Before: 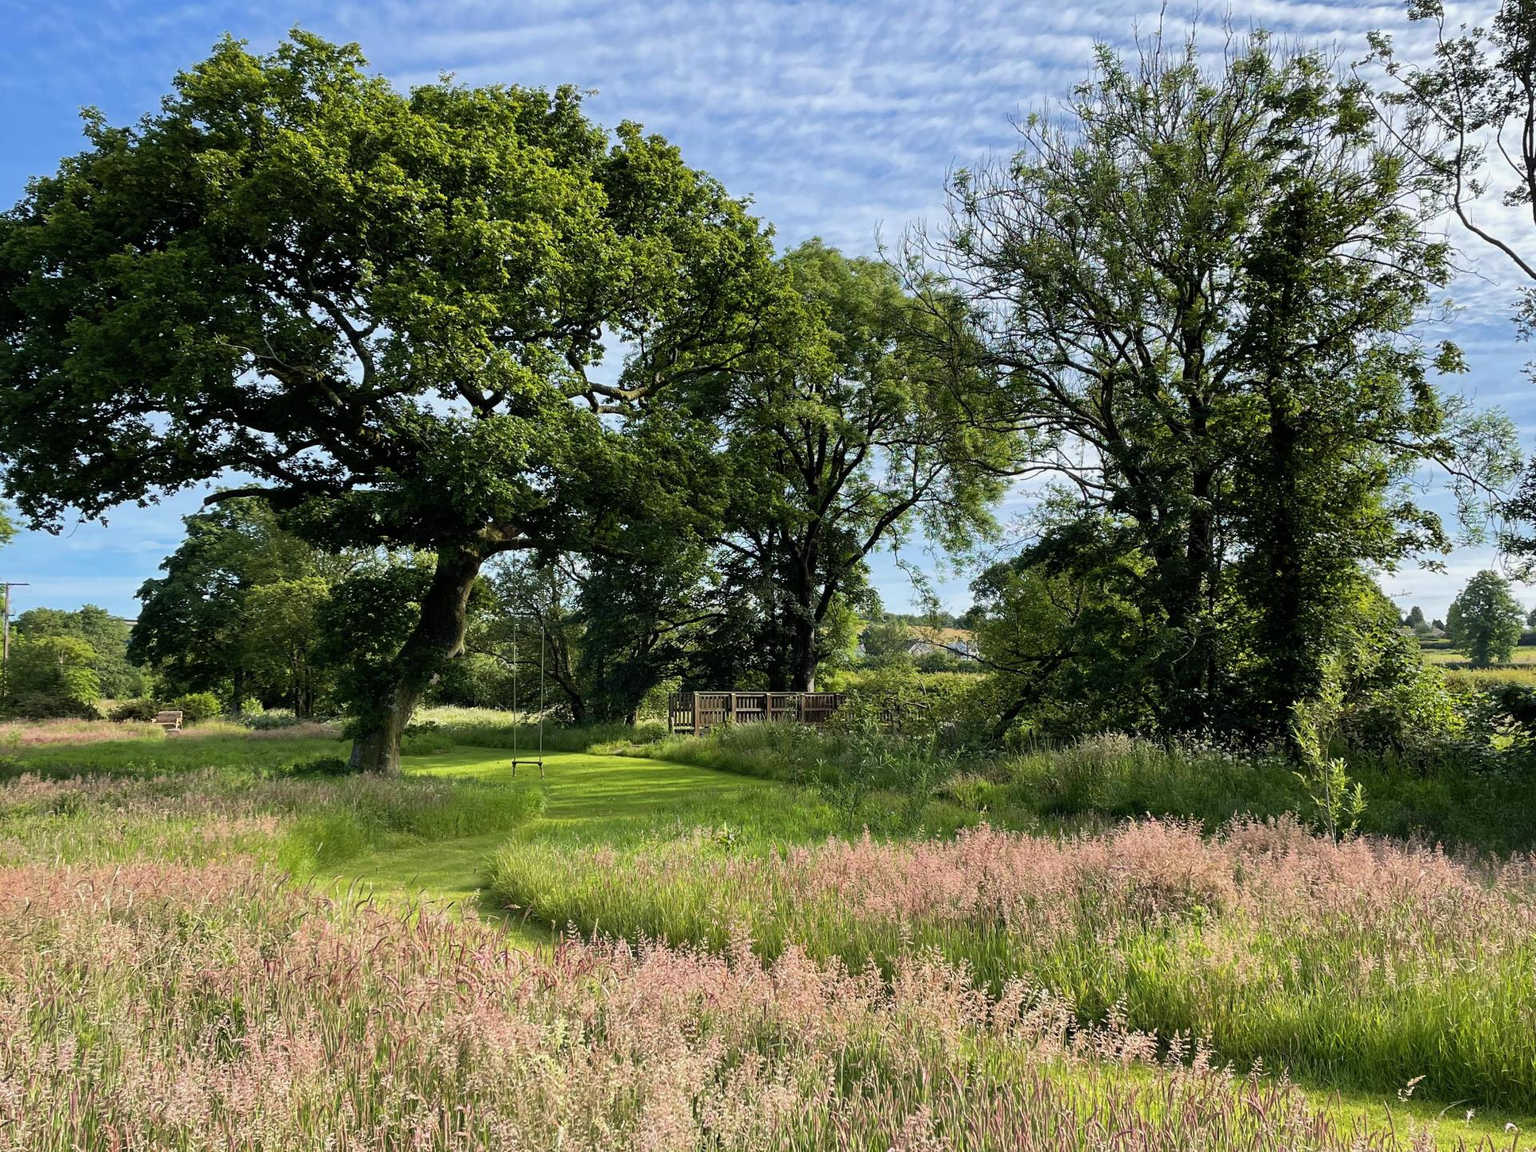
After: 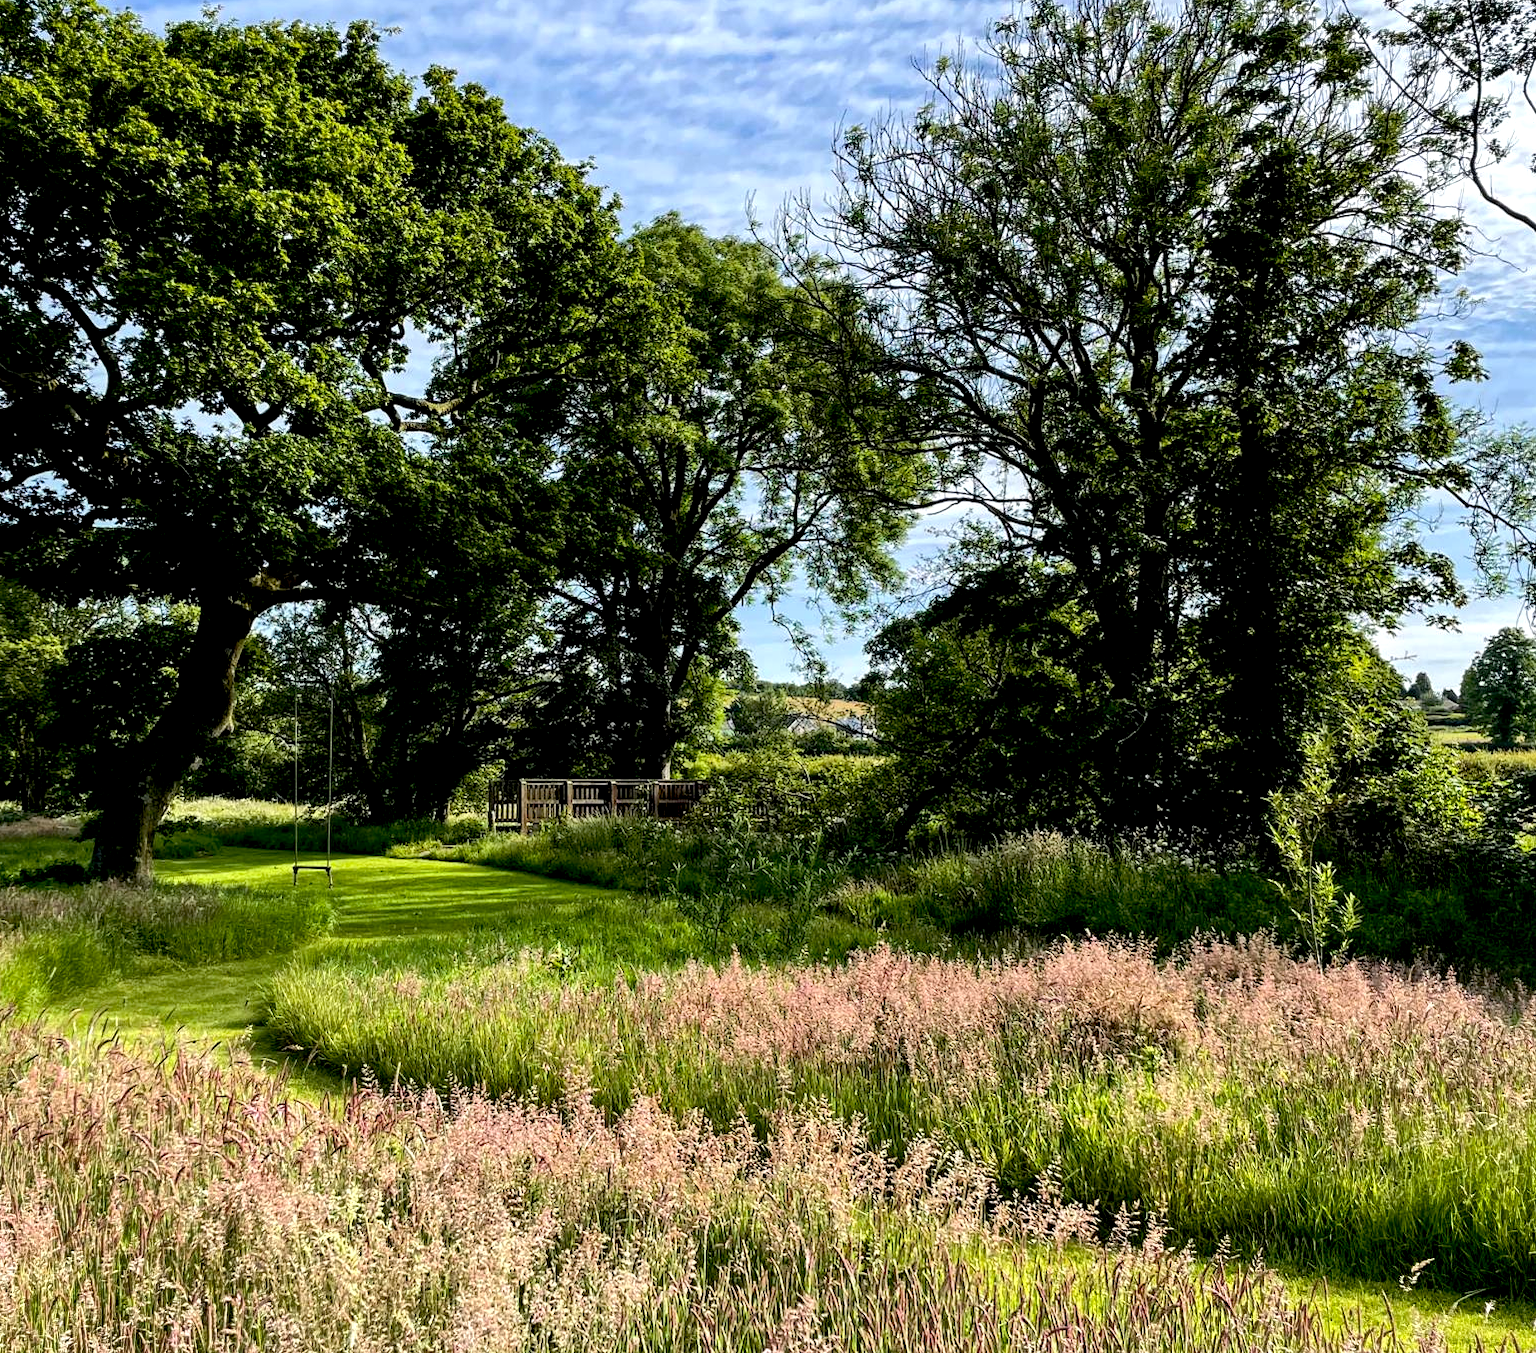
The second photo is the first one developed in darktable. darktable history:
exposure: black level correction 0.03, exposure -0.082 EV, compensate highlight preservation false
local contrast: detail 110%
tone equalizer: -8 EV -0.742 EV, -7 EV -0.72 EV, -6 EV -0.601 EV, -5 EV -0.393 EV, -3 EV 0.391 EV, -2 EV 0.6 EV, -1 EV 0.7 EV, +0 EV 0.765 EV, edges refinement/feathering 500, mask exposure compensation -1.57 EV, preserve details no
crop and rotate: left 18.101%, top 5.93%, right 1.796%
